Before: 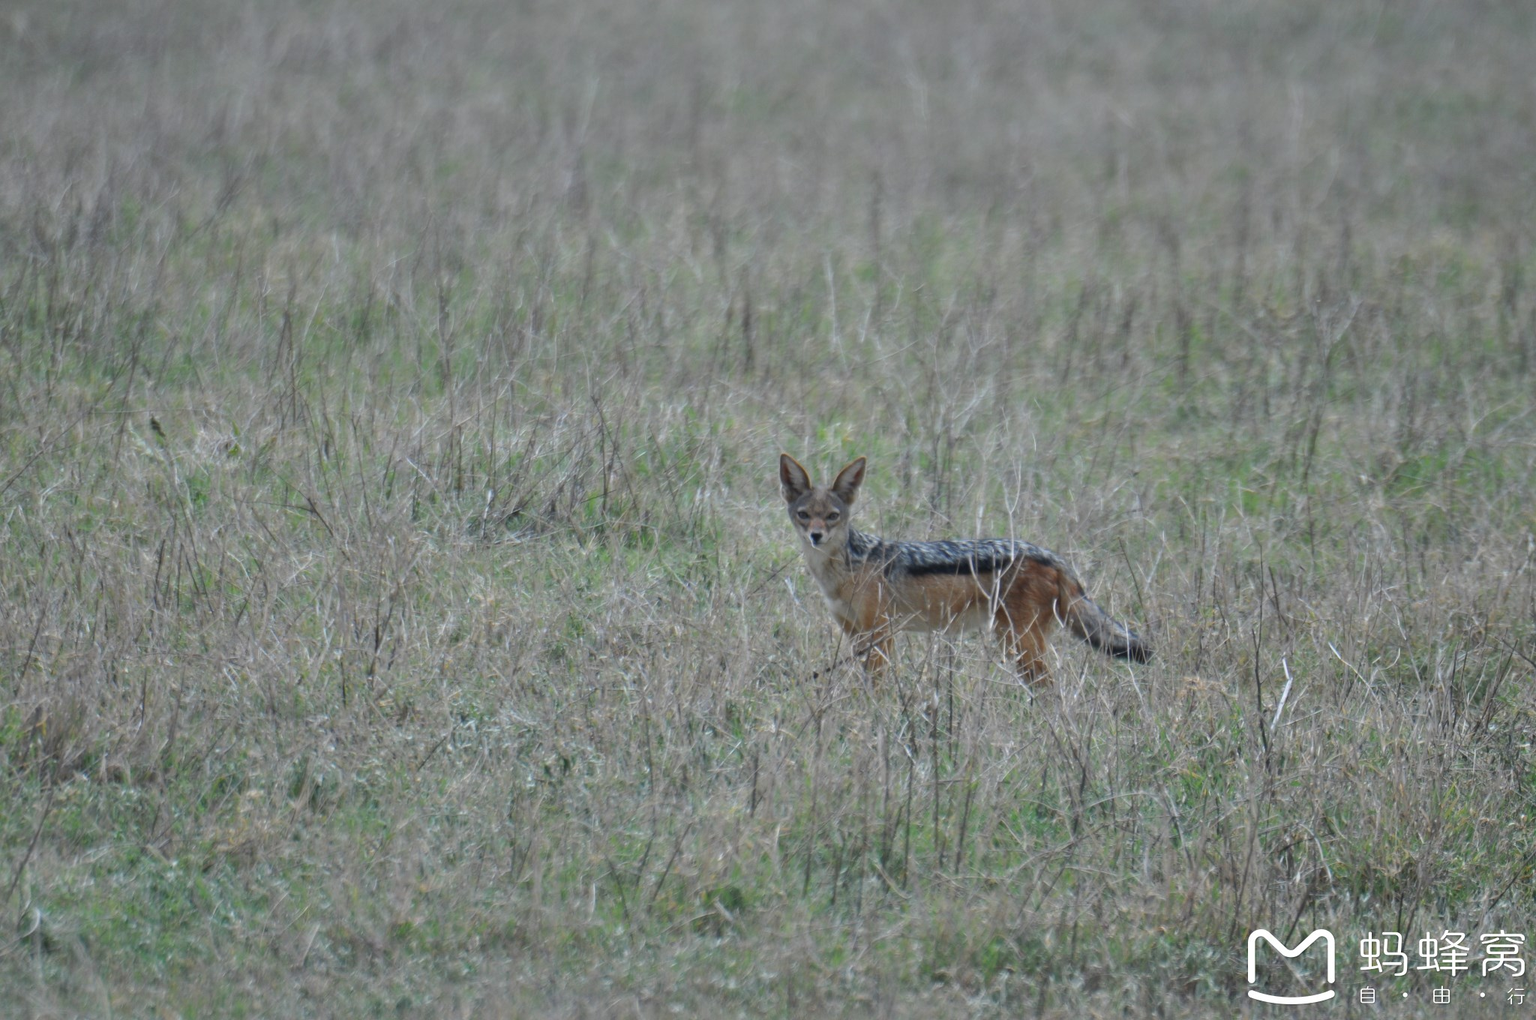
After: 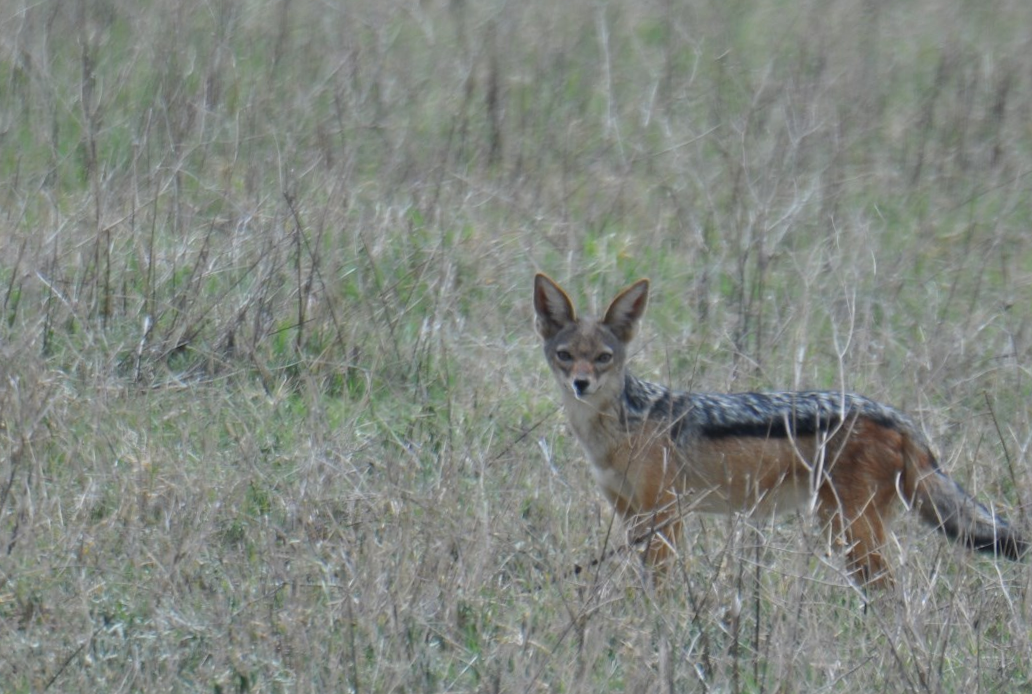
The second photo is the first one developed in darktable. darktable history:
crop: left 25%, top 25%, right 25%, bottom 25%
rotate and perspective: rotation 0.8°, automatic cropping off
